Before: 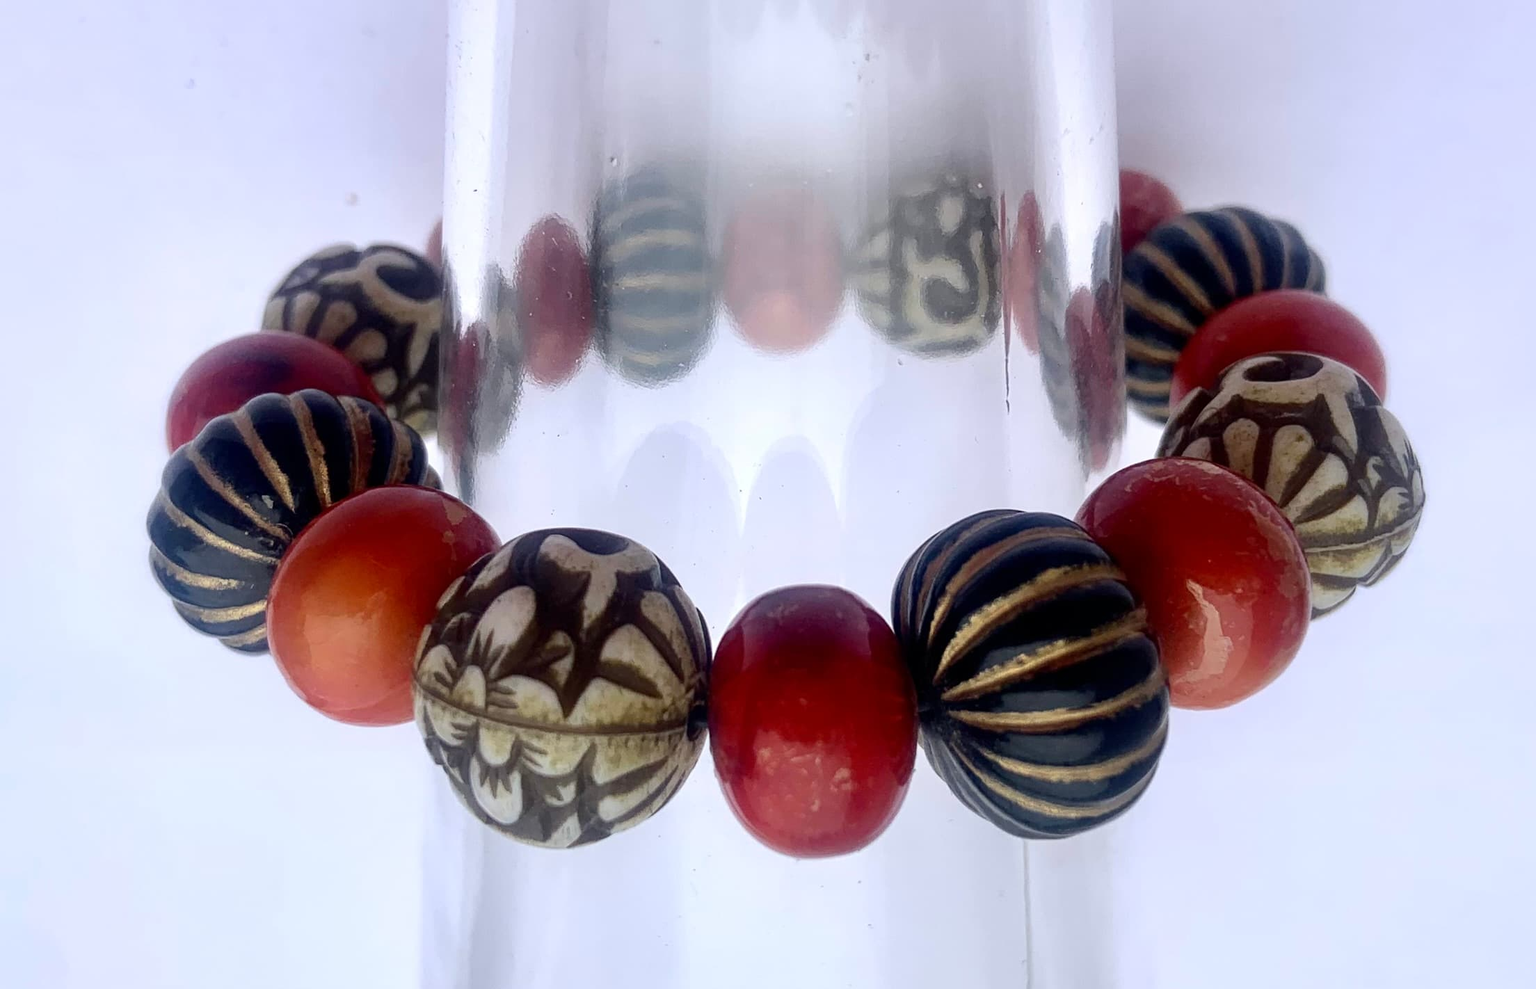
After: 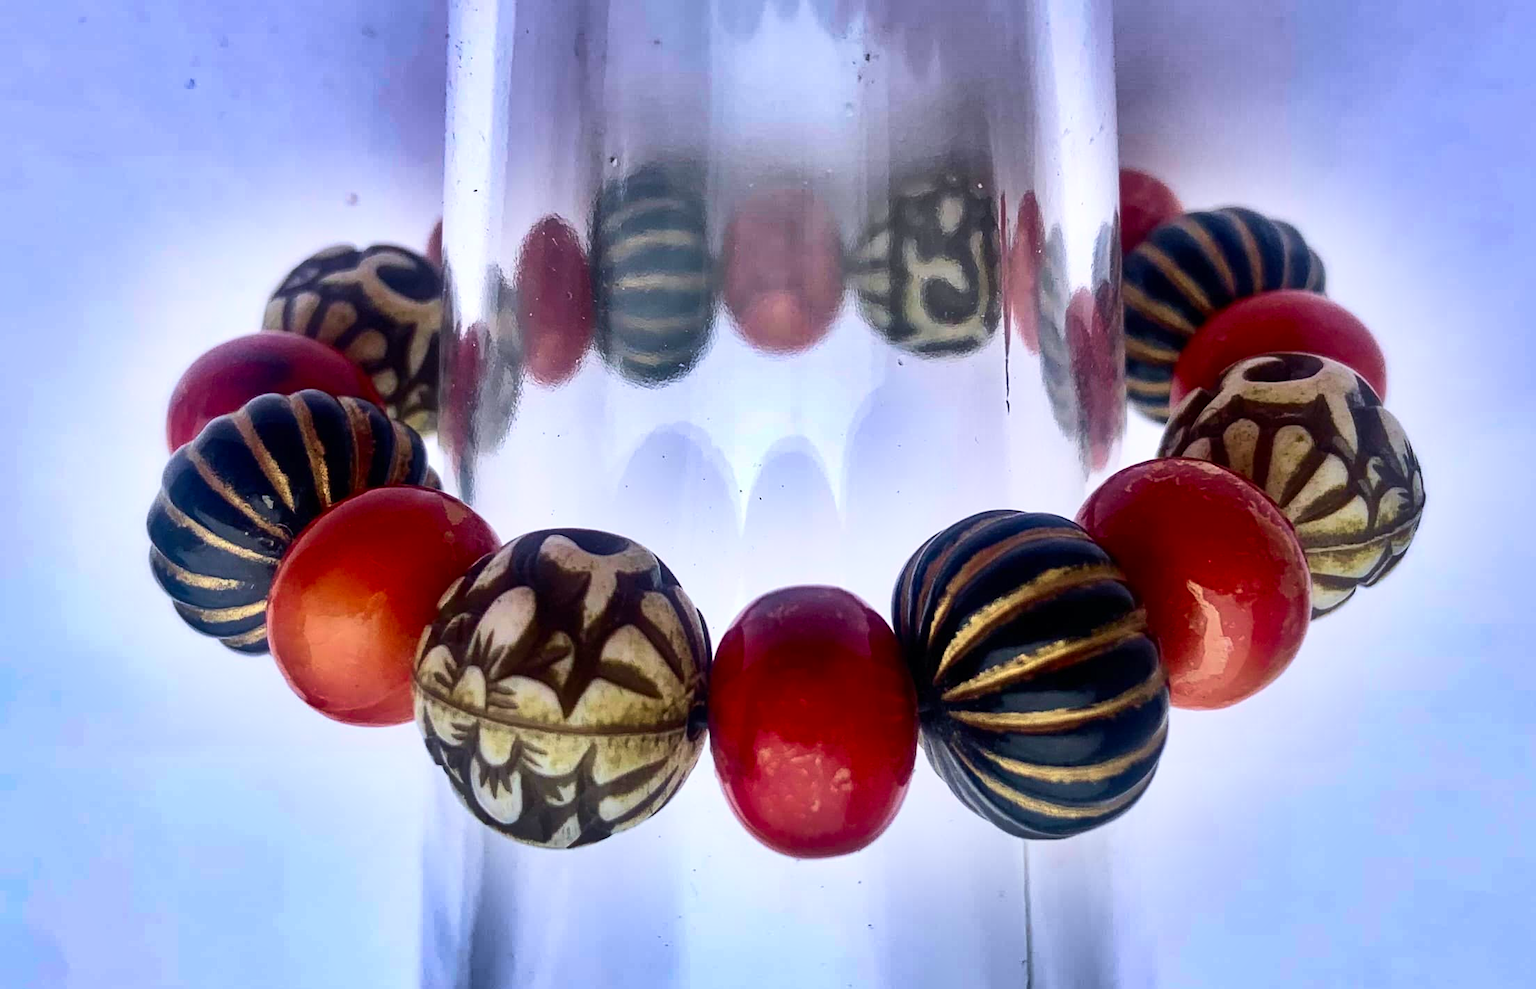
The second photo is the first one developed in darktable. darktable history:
contrast brightness saturation: contrast 0.23, brightness 0.1, saturation 0.29
shadows and highlights: shadows 19.13, highlights -83.41, soften with gaussian
velvia: on, module defaults
